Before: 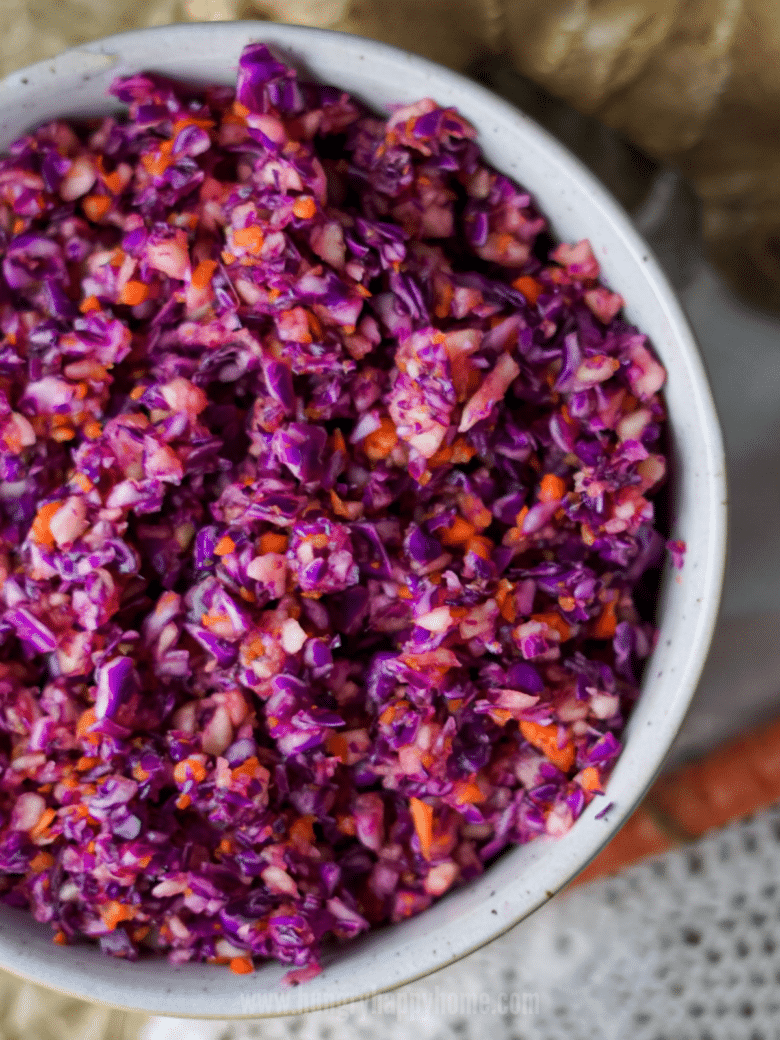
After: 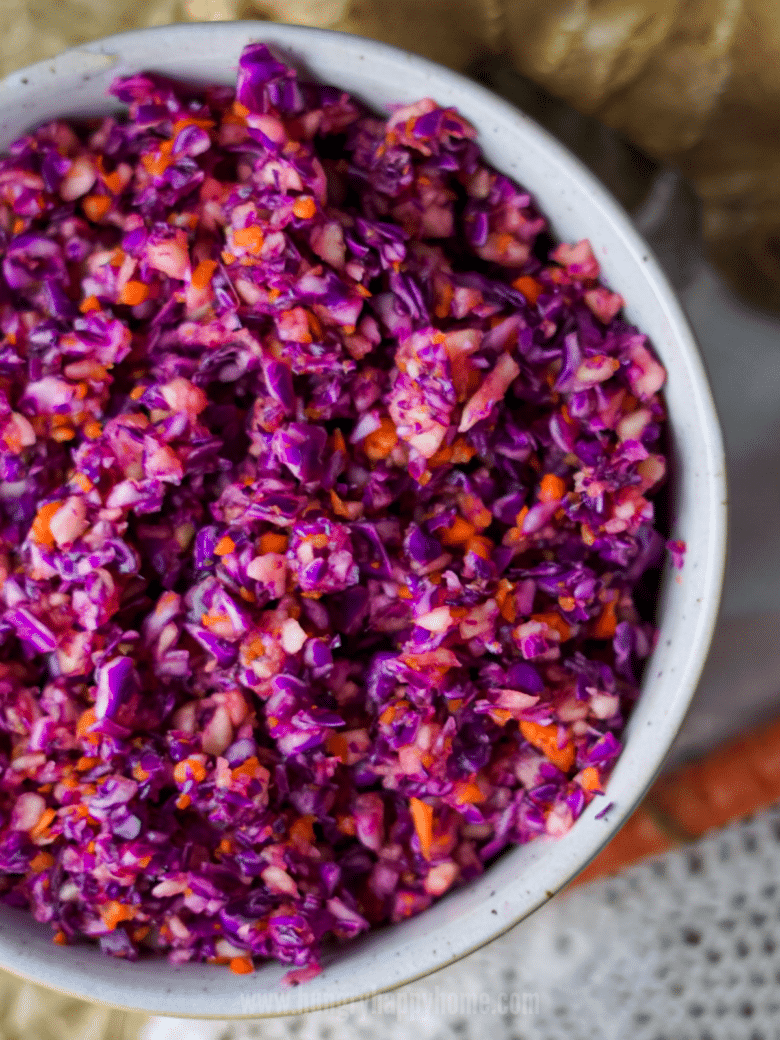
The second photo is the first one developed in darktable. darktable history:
color balance rgb: shadows lift › chroma 2.964%, shadows lift › hue 278.36°, perceptual saturation grading › global saturation 0.585%, global vibrance 32.959%
